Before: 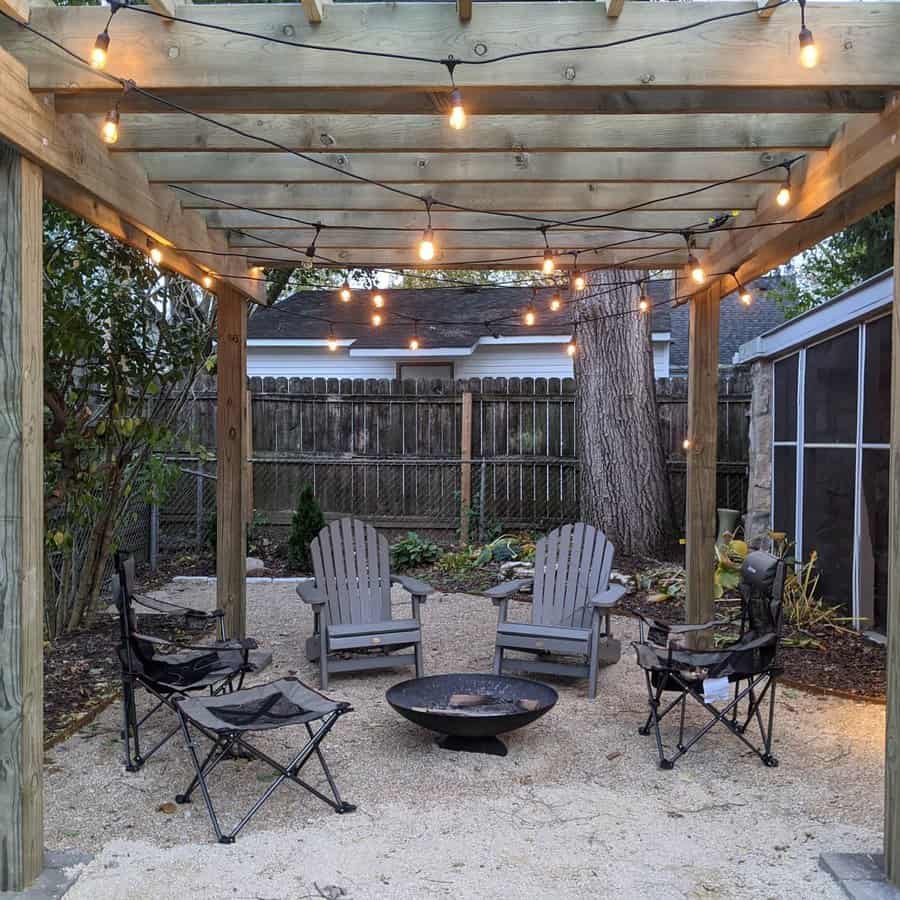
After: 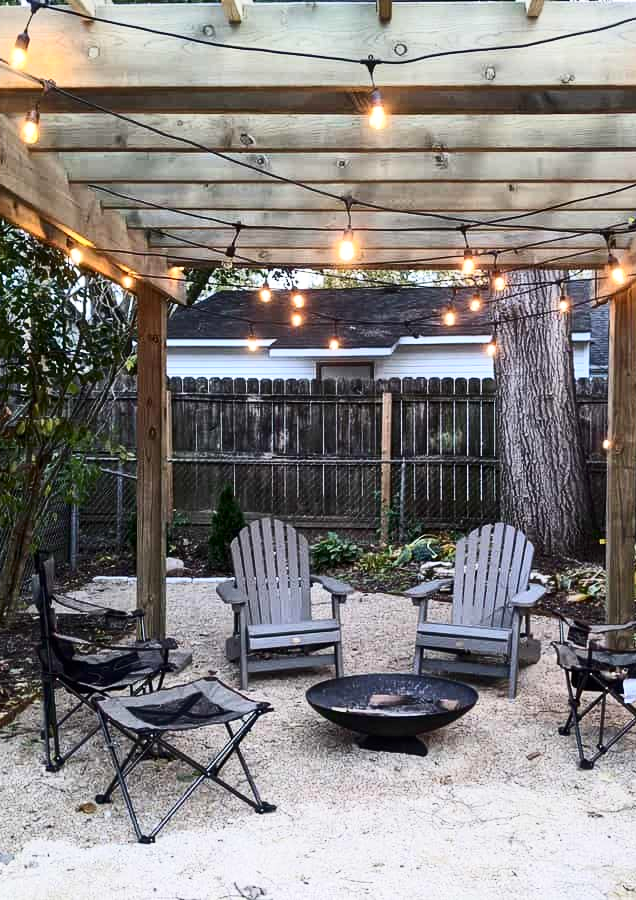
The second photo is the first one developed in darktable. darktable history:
crop and rotate: left 8.93%, right 20.364%
contrast brightness saturation: contrast 0.275
exposure: compensate highlight preservation false
base curve: curves: ch0 [(0, 0) (0.688, 0.865) (1, 1)], preserve colors none
